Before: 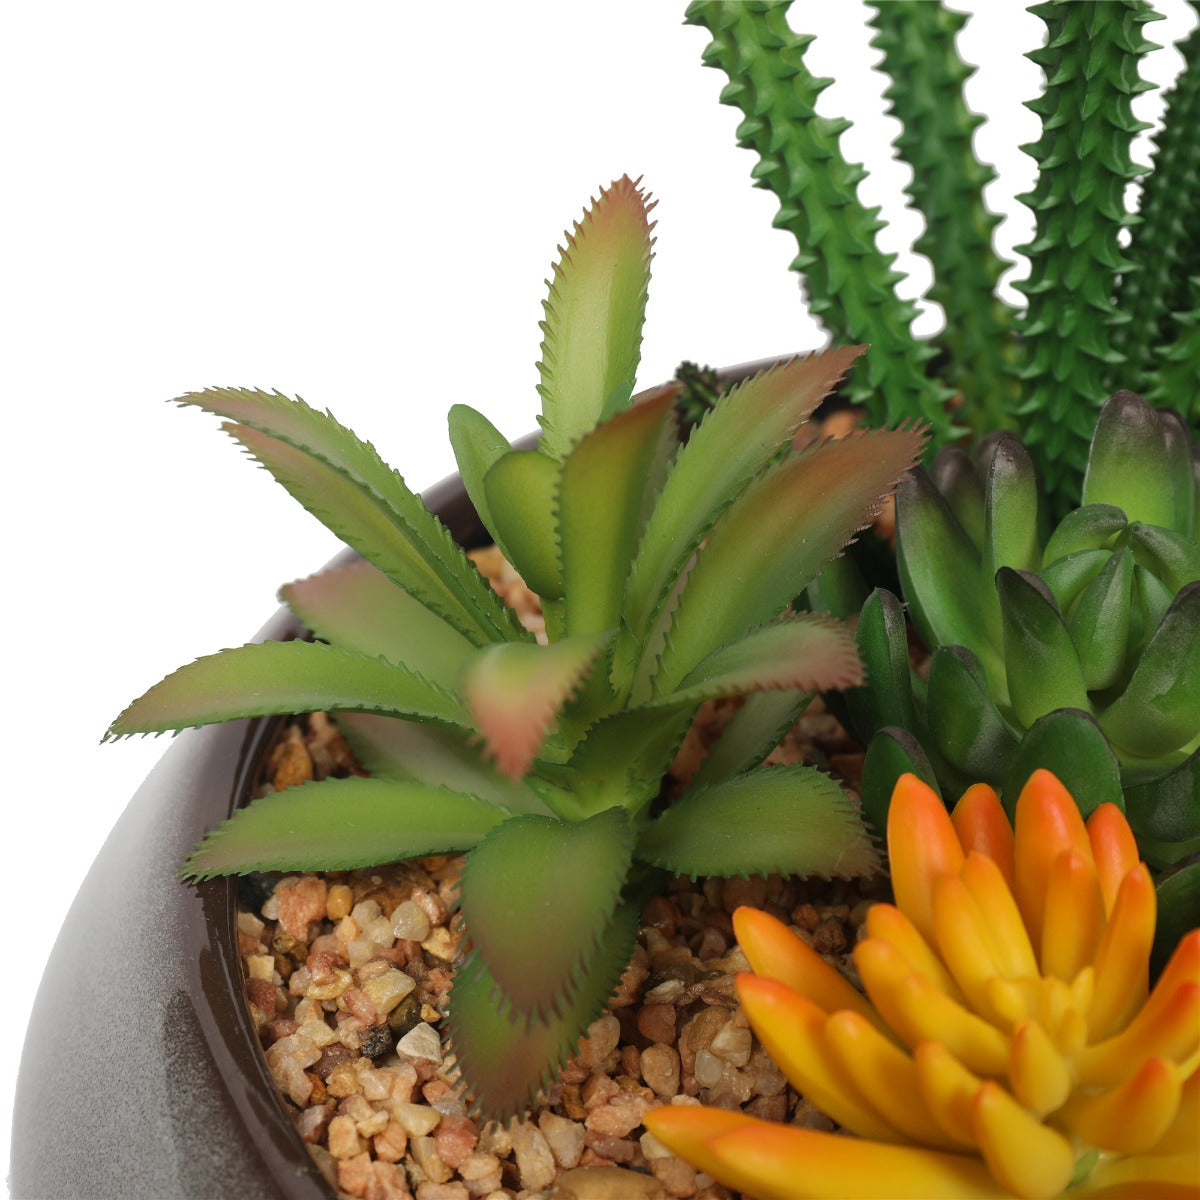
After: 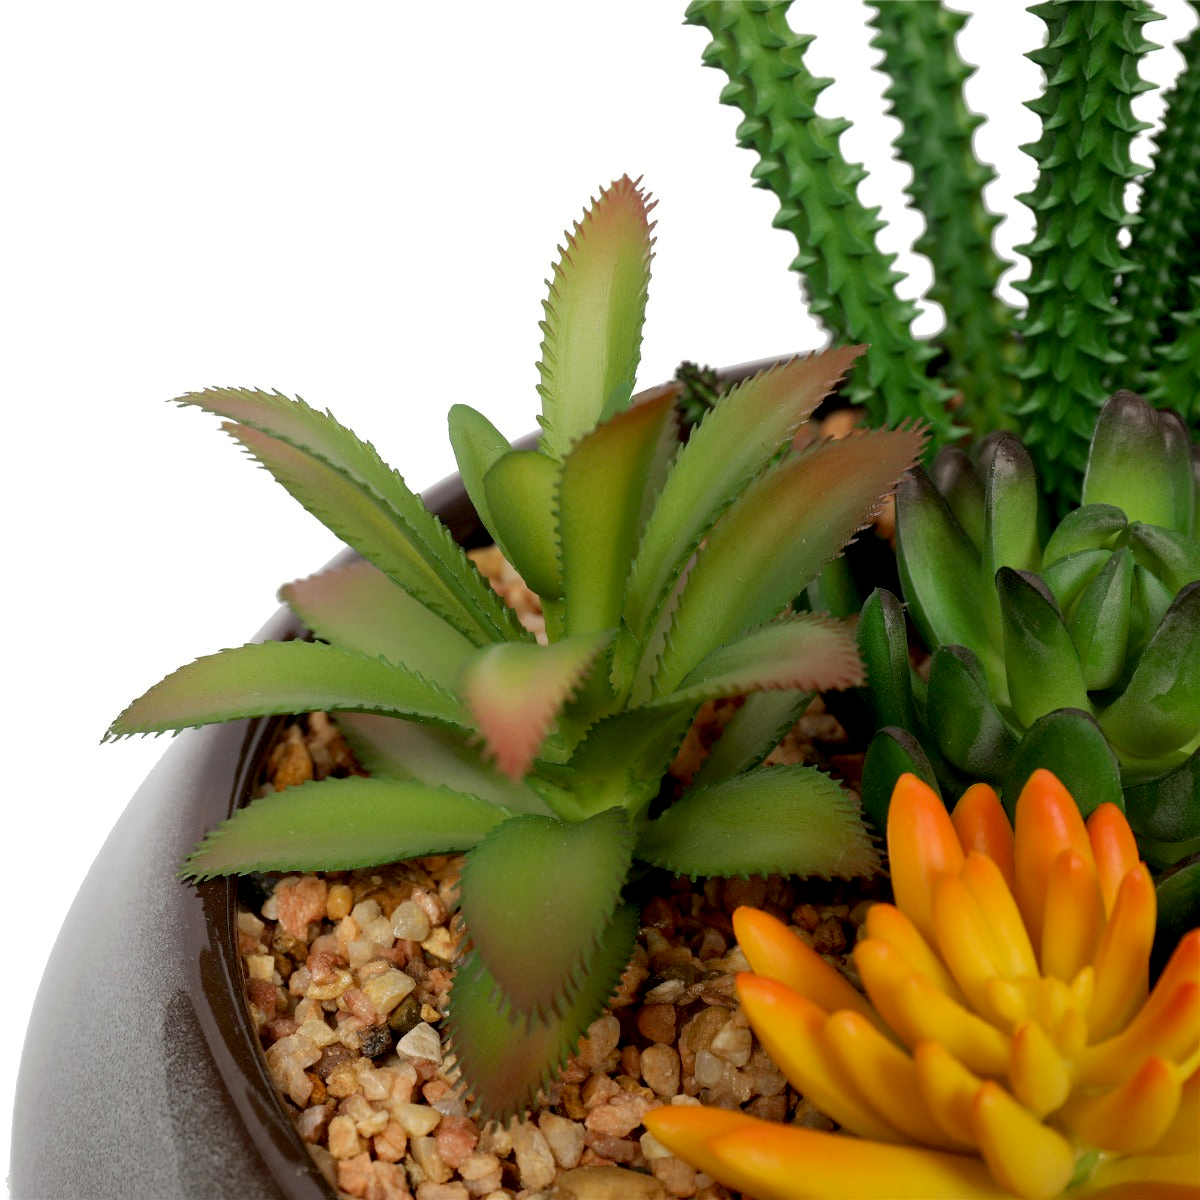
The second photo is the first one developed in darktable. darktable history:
exposure: black level correction 0.011, compensate exposure bias true, compensate highlight preservation false
tone equalizer: edges refinement/feathering 500, mask exposure compensation -1.57 EV, preserve details no
